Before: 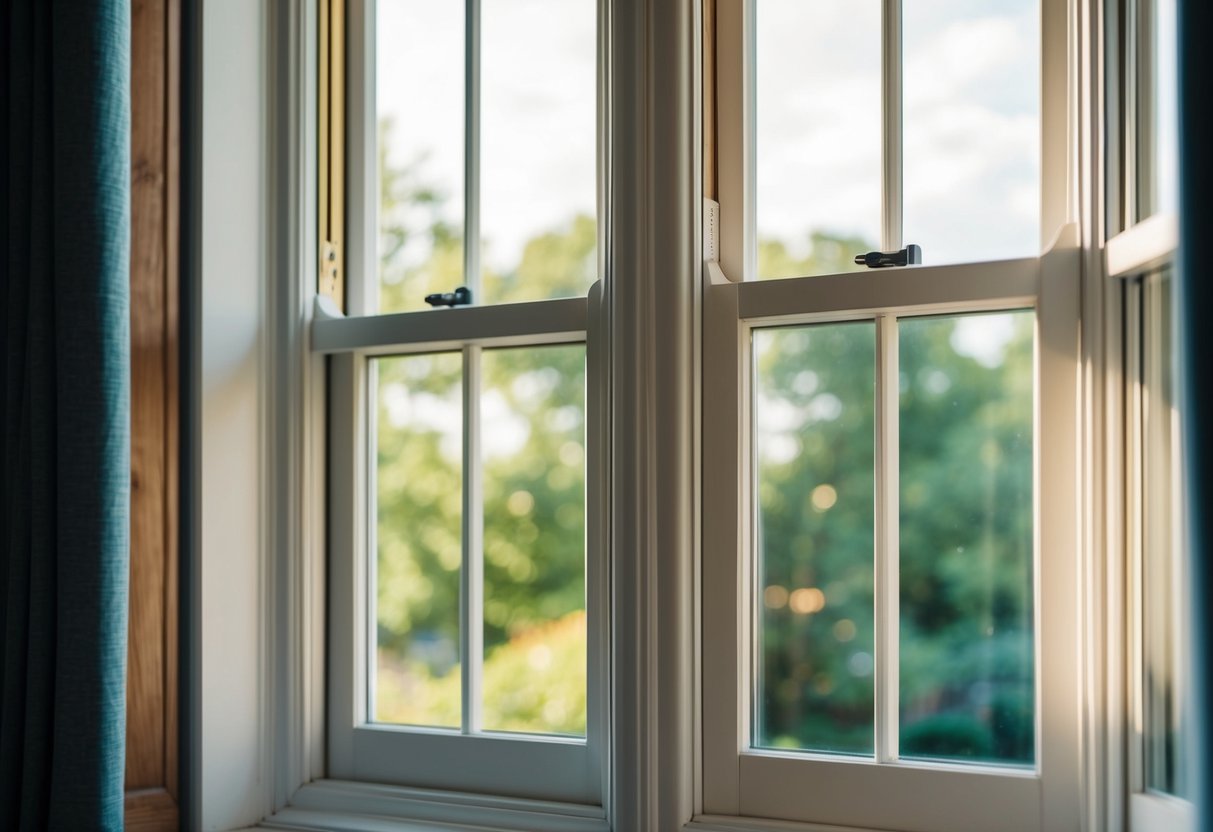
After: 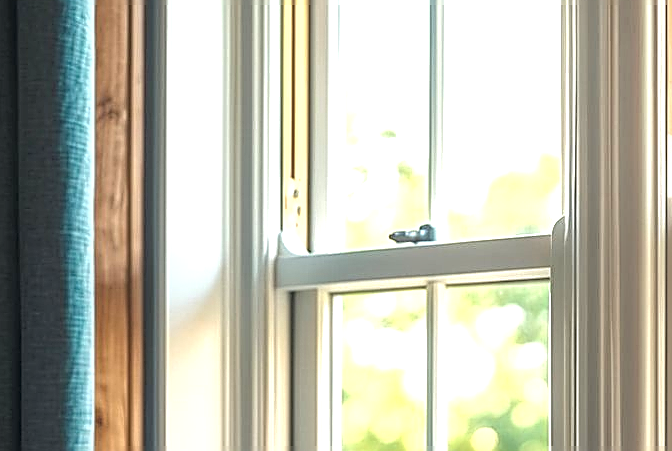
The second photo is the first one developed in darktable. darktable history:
sharpen: radius 1.636, amount 1.288
crop and rotate: left 3.039%, top 7.587%, right 41.487%, bottom 38.109%
exposure: black level correction 0, exposure 1.2 EV, compensate exposure bias true, compensate highlight preservation false
local contrast: highlights 66%, shadows 32%, detail 166%, midtone range 0.2
